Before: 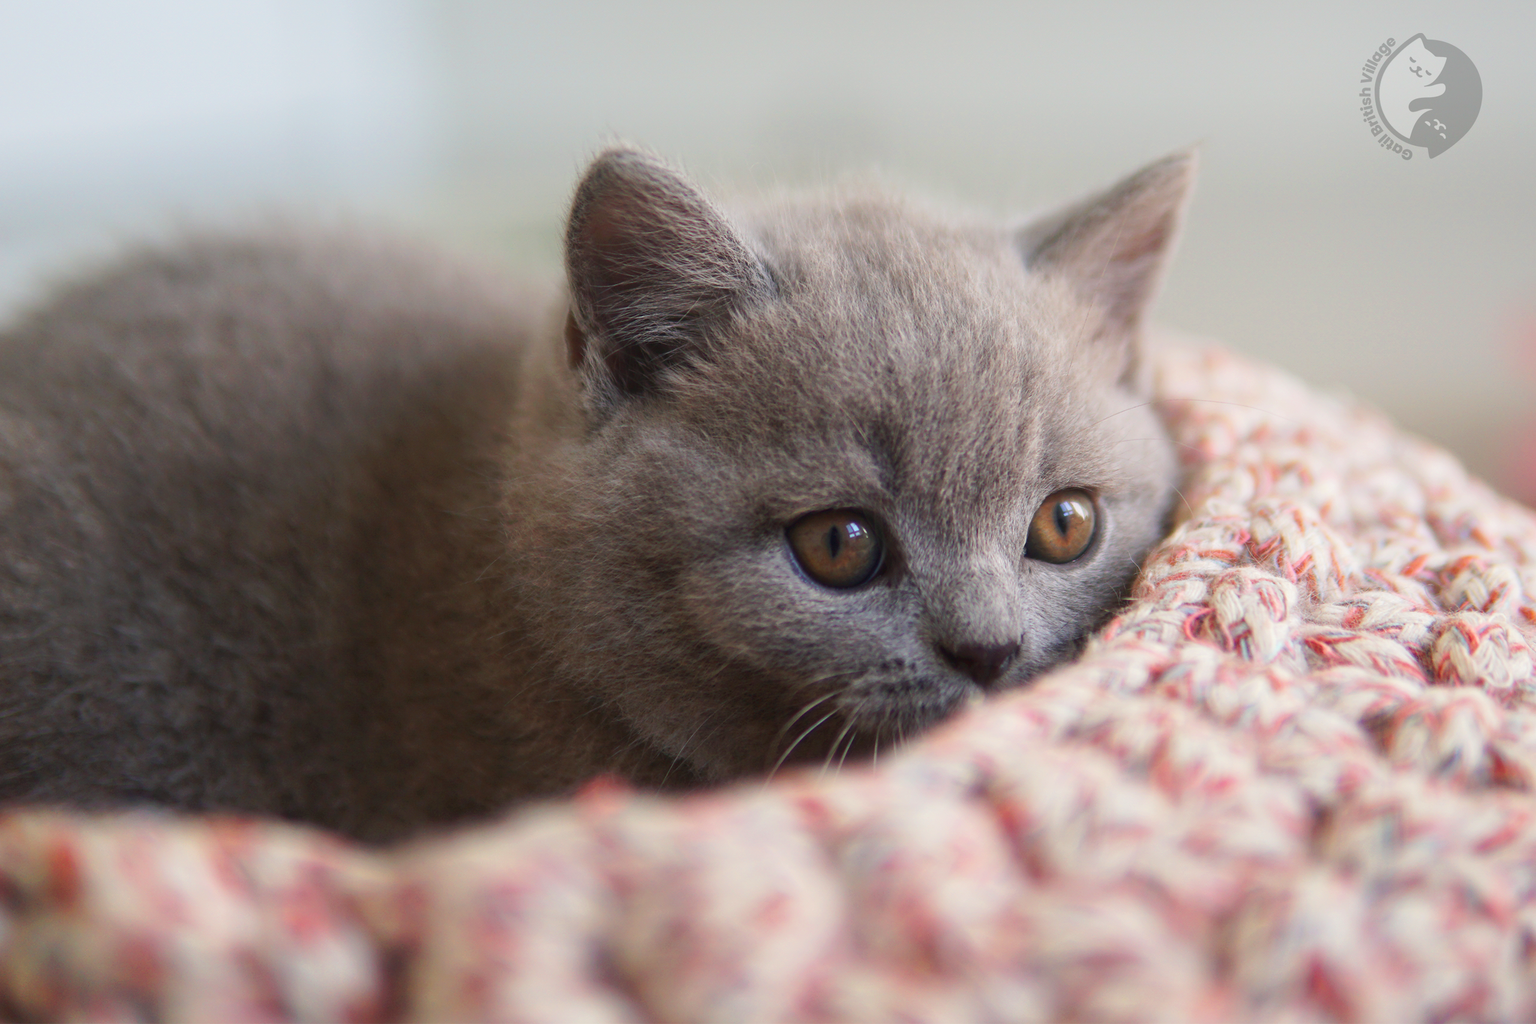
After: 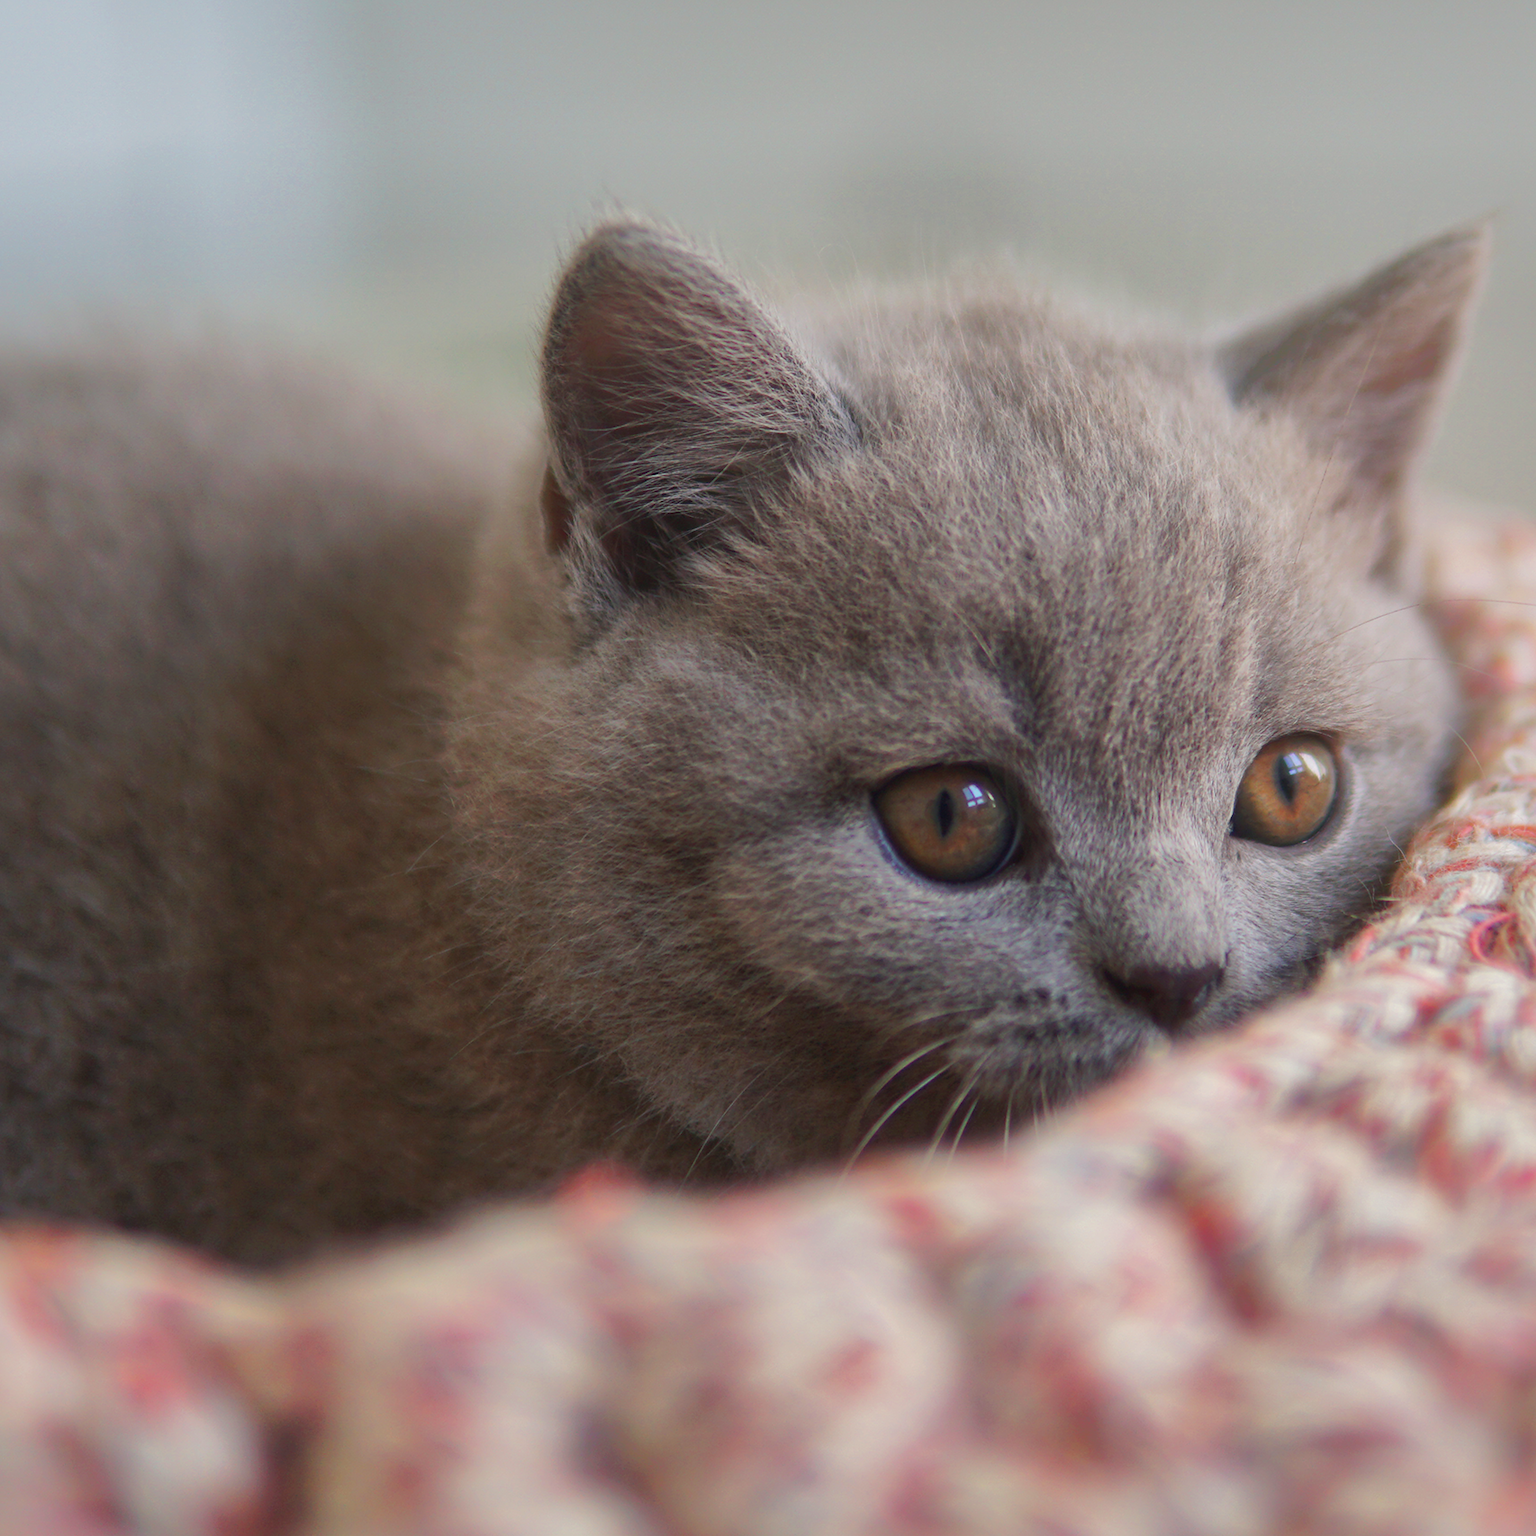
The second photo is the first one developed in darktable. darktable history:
crop and rotate: left 13.342%, right 19.991%
shadows and highlights: shadows 40, highlights -60
